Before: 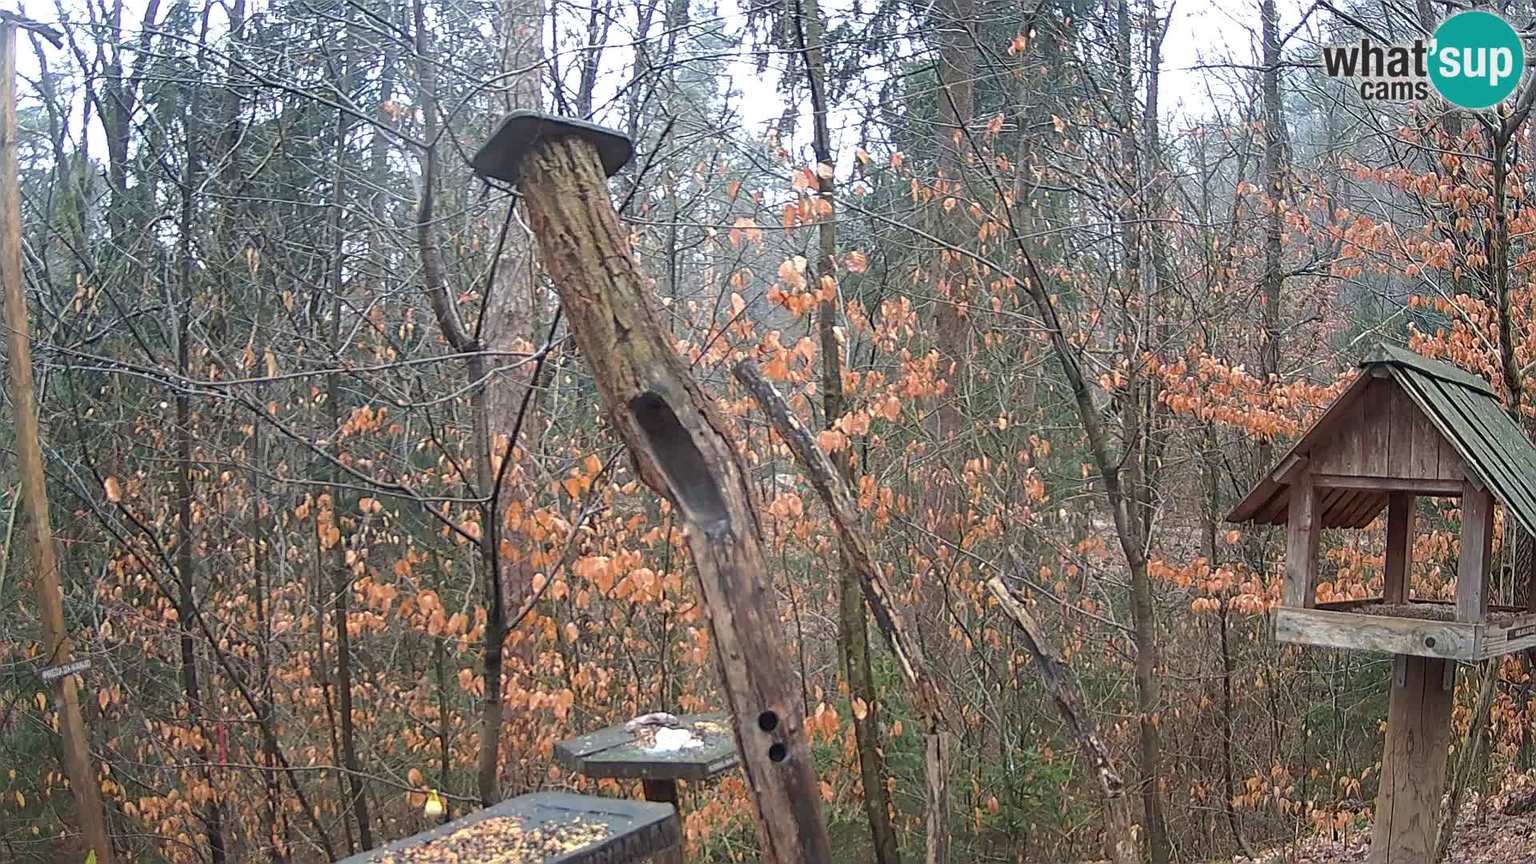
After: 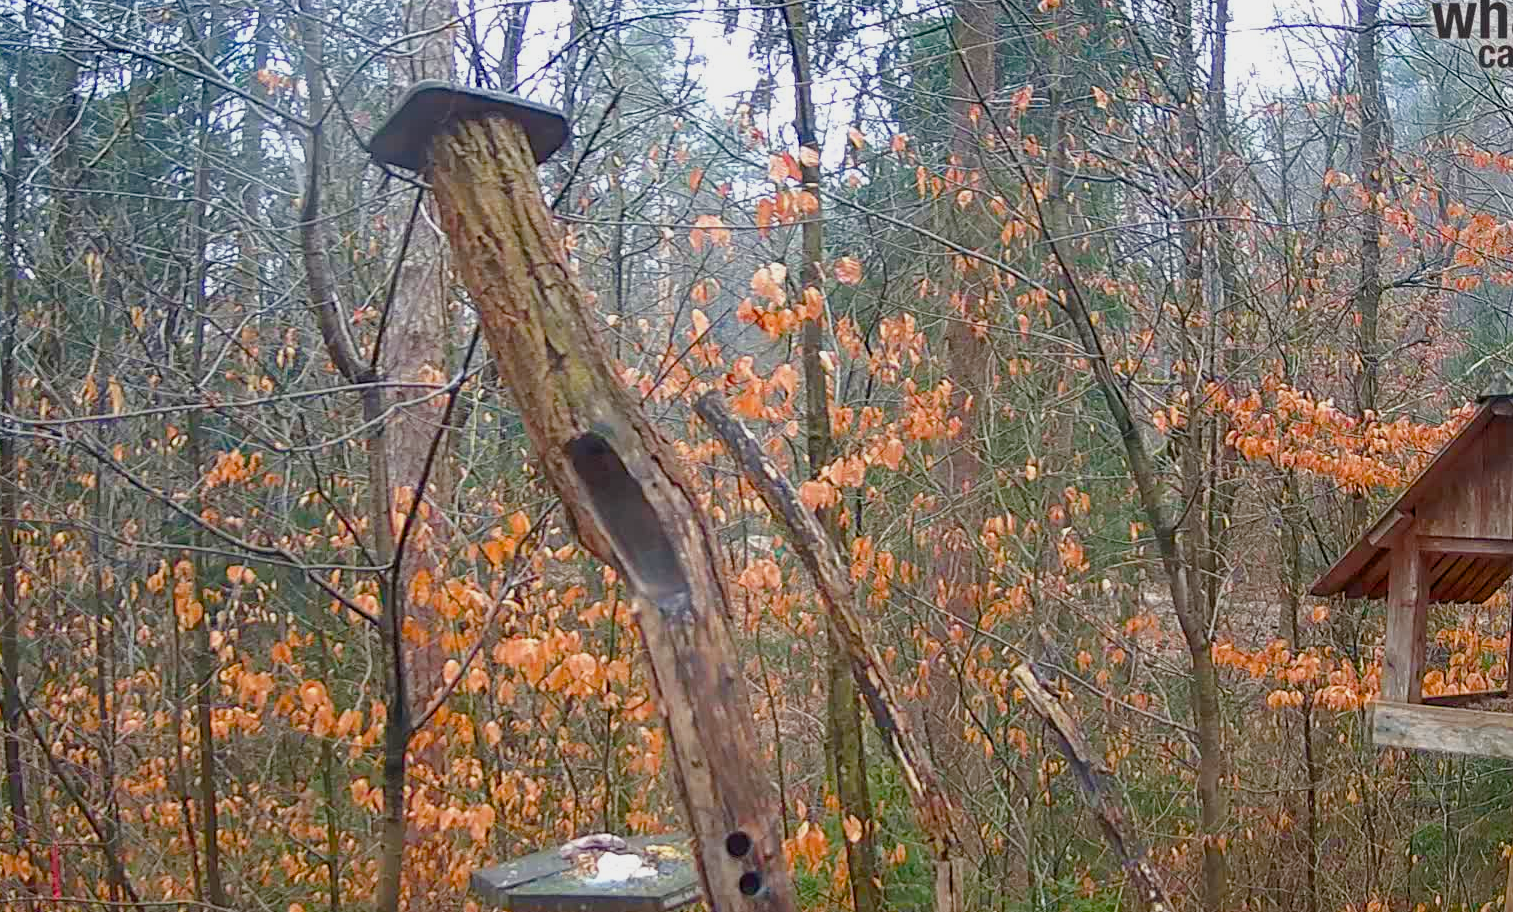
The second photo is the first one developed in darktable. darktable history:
crop: left 11.614%, top 5.287%, right 9.581%, bottom 10.187%
color balance rgb: linear chroma grading › global chroma 20.416%, perceptual saturation grading › global saturation 20%, perceptual saturation grading › highlights -25.904%, perceptual saturation grading › shadows 49.369%, contrast -9.476%
